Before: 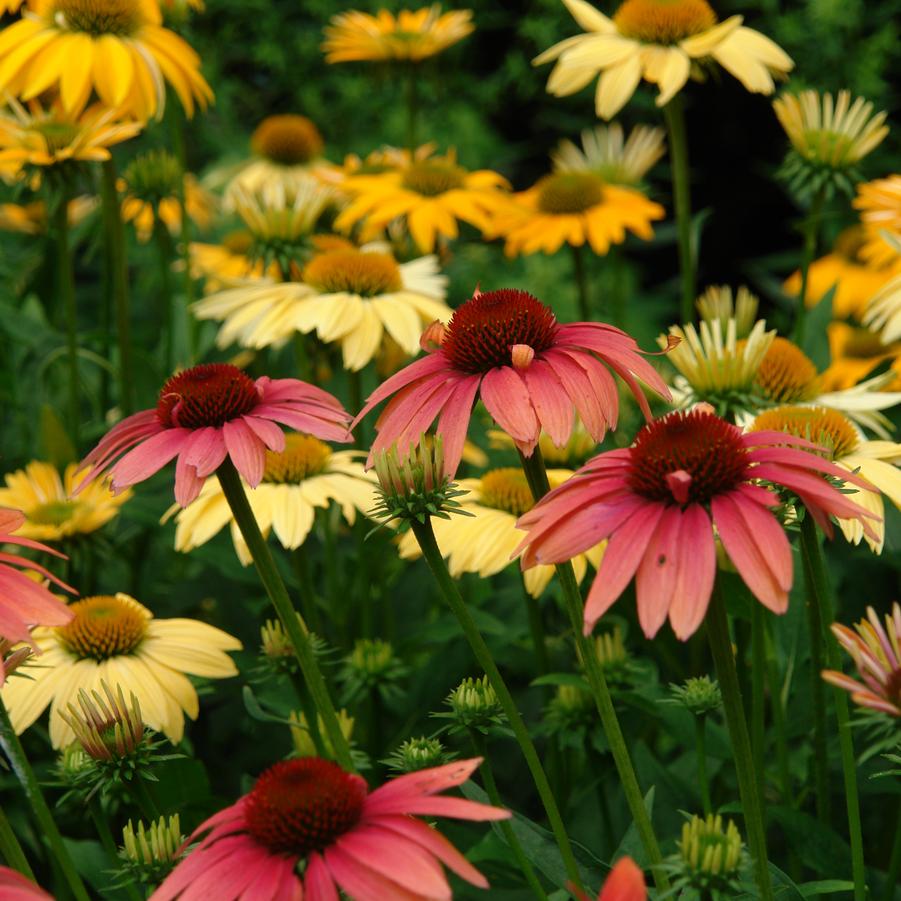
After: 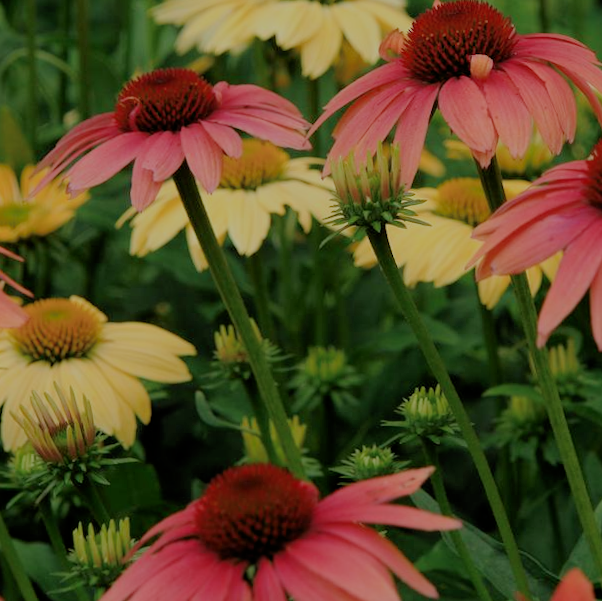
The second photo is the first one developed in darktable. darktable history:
crop and rotate: angle -1.06°, left 3.945%, top 31.978%, right 27.911%
filmic rgb: black relative exposure -7.05 EV, white relative exposure 6.03 EV, target black luminance 0%, hardness 2.75, latitude 61.89%, contrast 0.705, highlights saturation mix 10.25%, shadows ↔ highlights balance -0.128%, contrast in shadows safe
